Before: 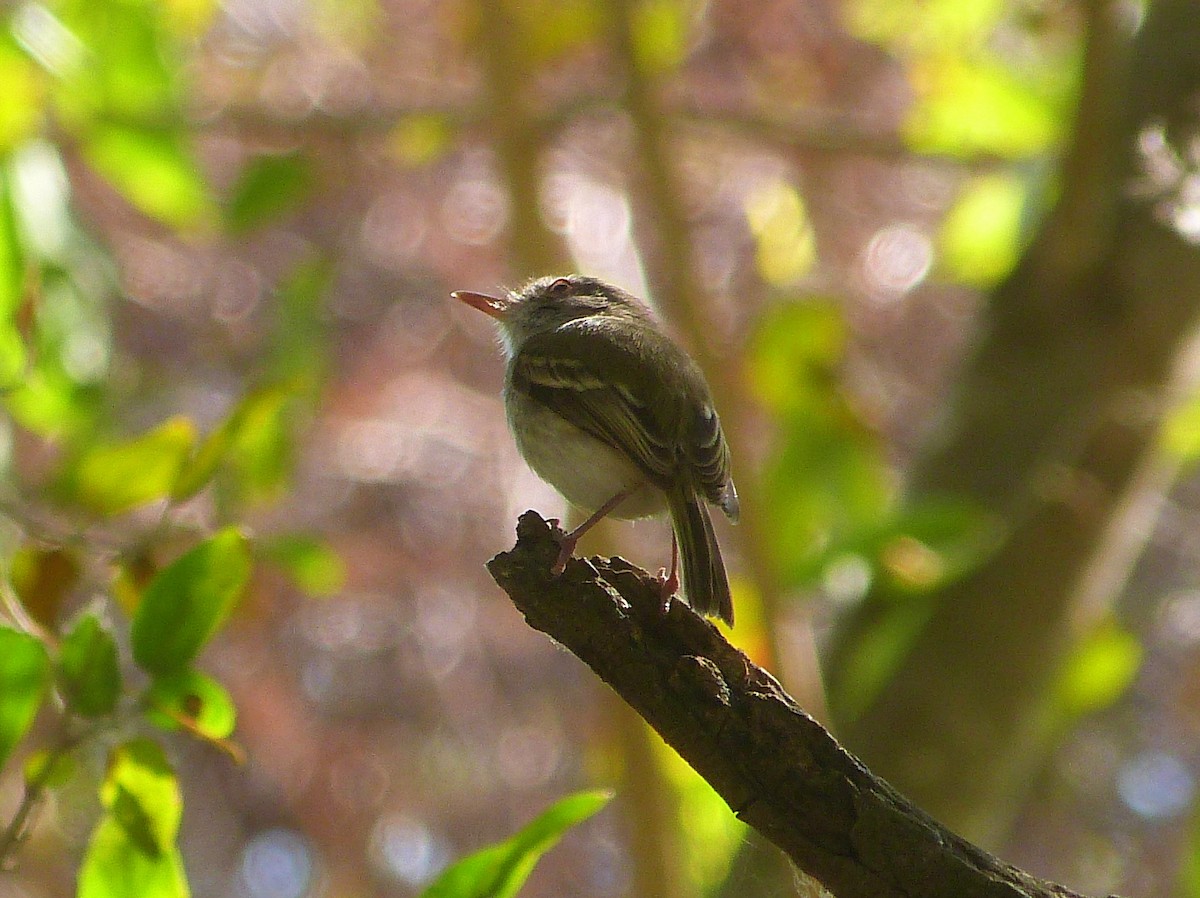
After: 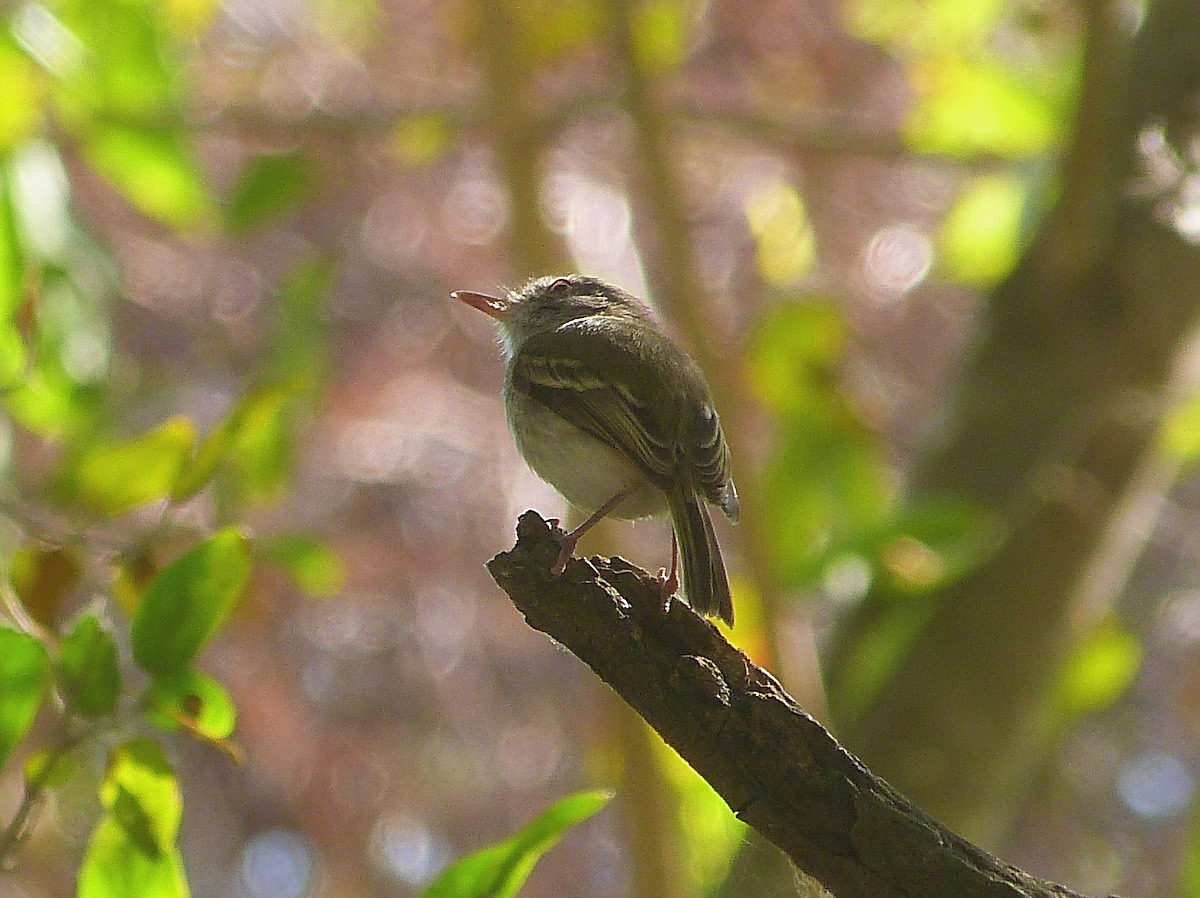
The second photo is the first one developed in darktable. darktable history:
sharpen: on, module defaults
exposure: black level correction -0.062, exposure -0.05 EV
